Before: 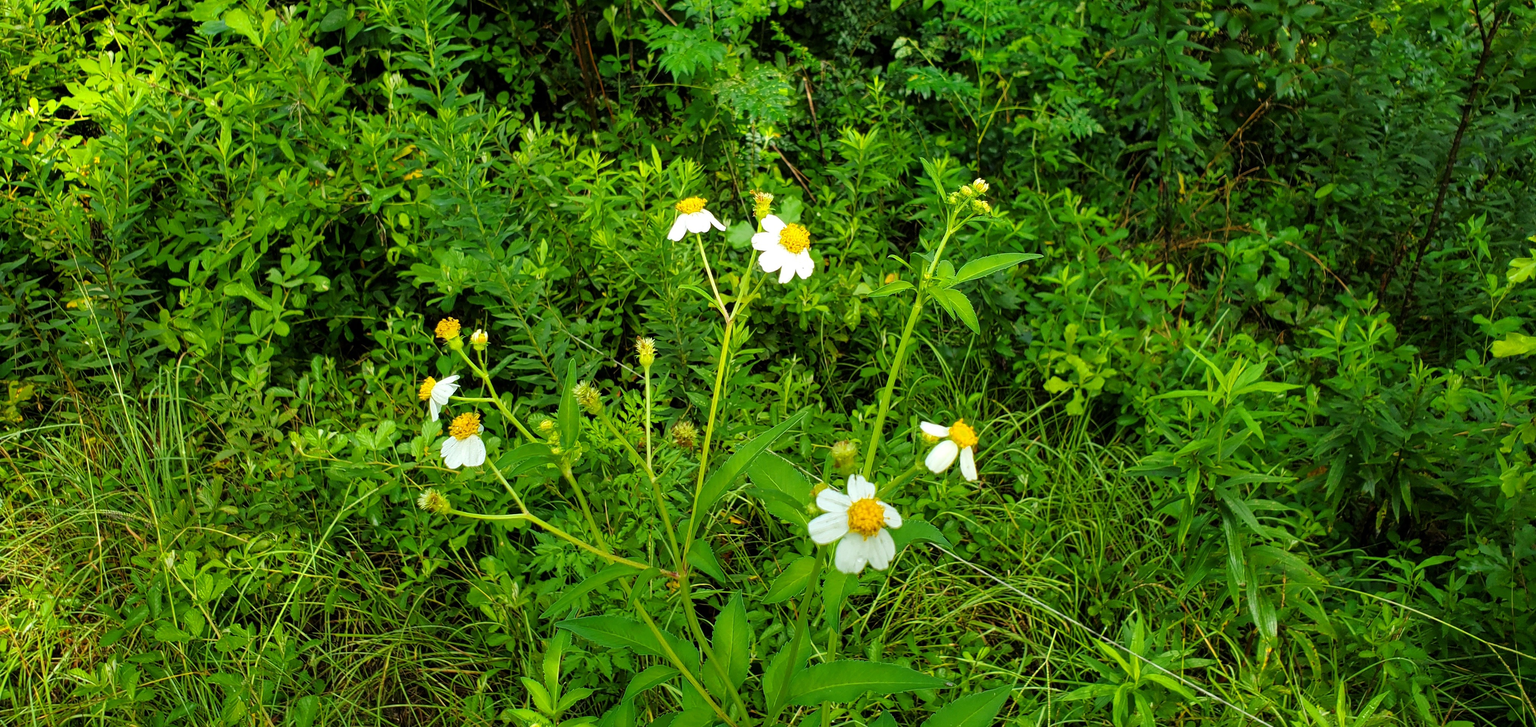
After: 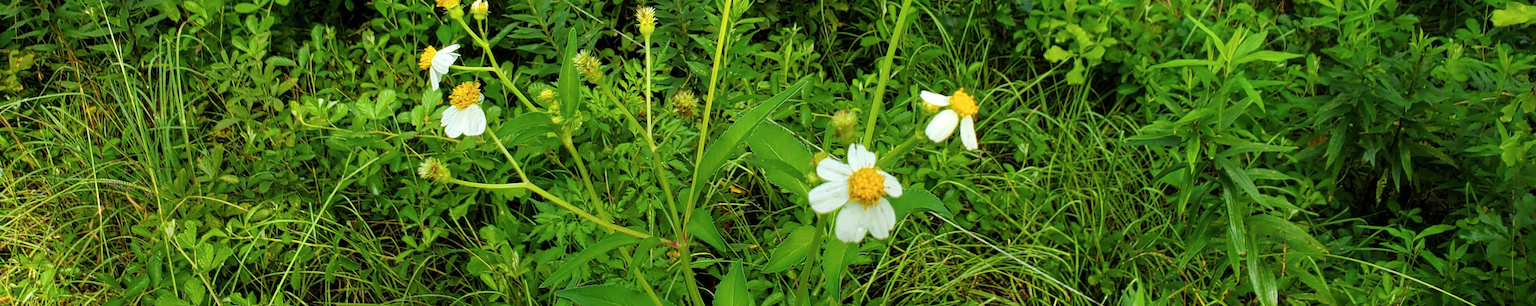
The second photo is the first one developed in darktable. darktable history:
crop: top 45.551%, bottom 12.262%
contrast brightness saturation: contrast 0.01, saturation -0.05
